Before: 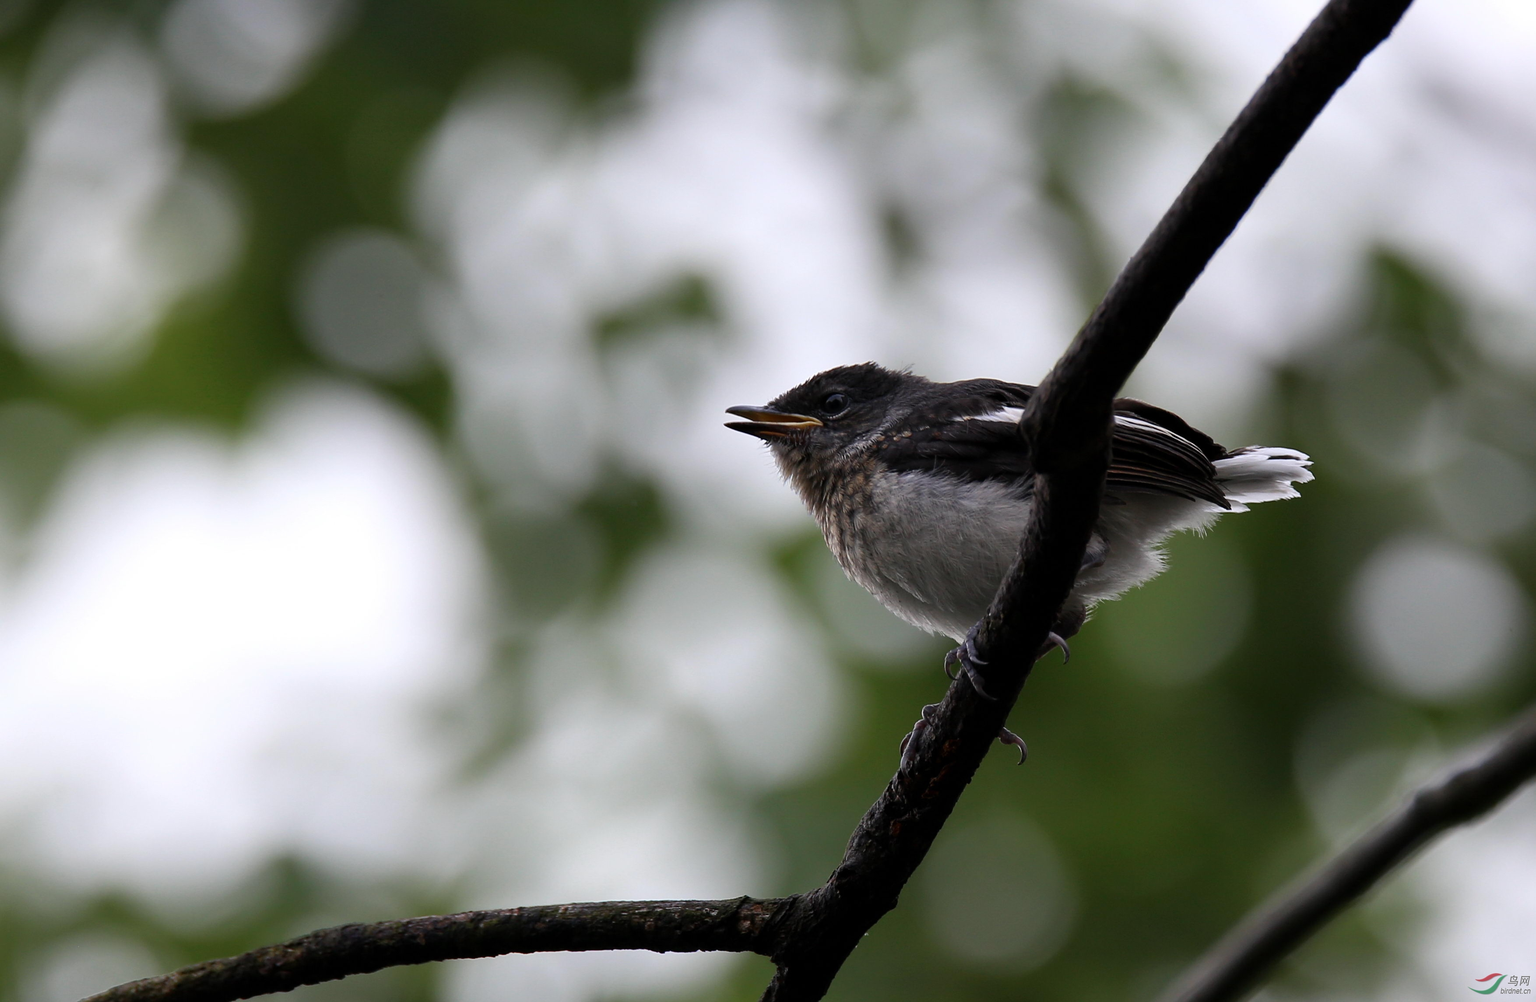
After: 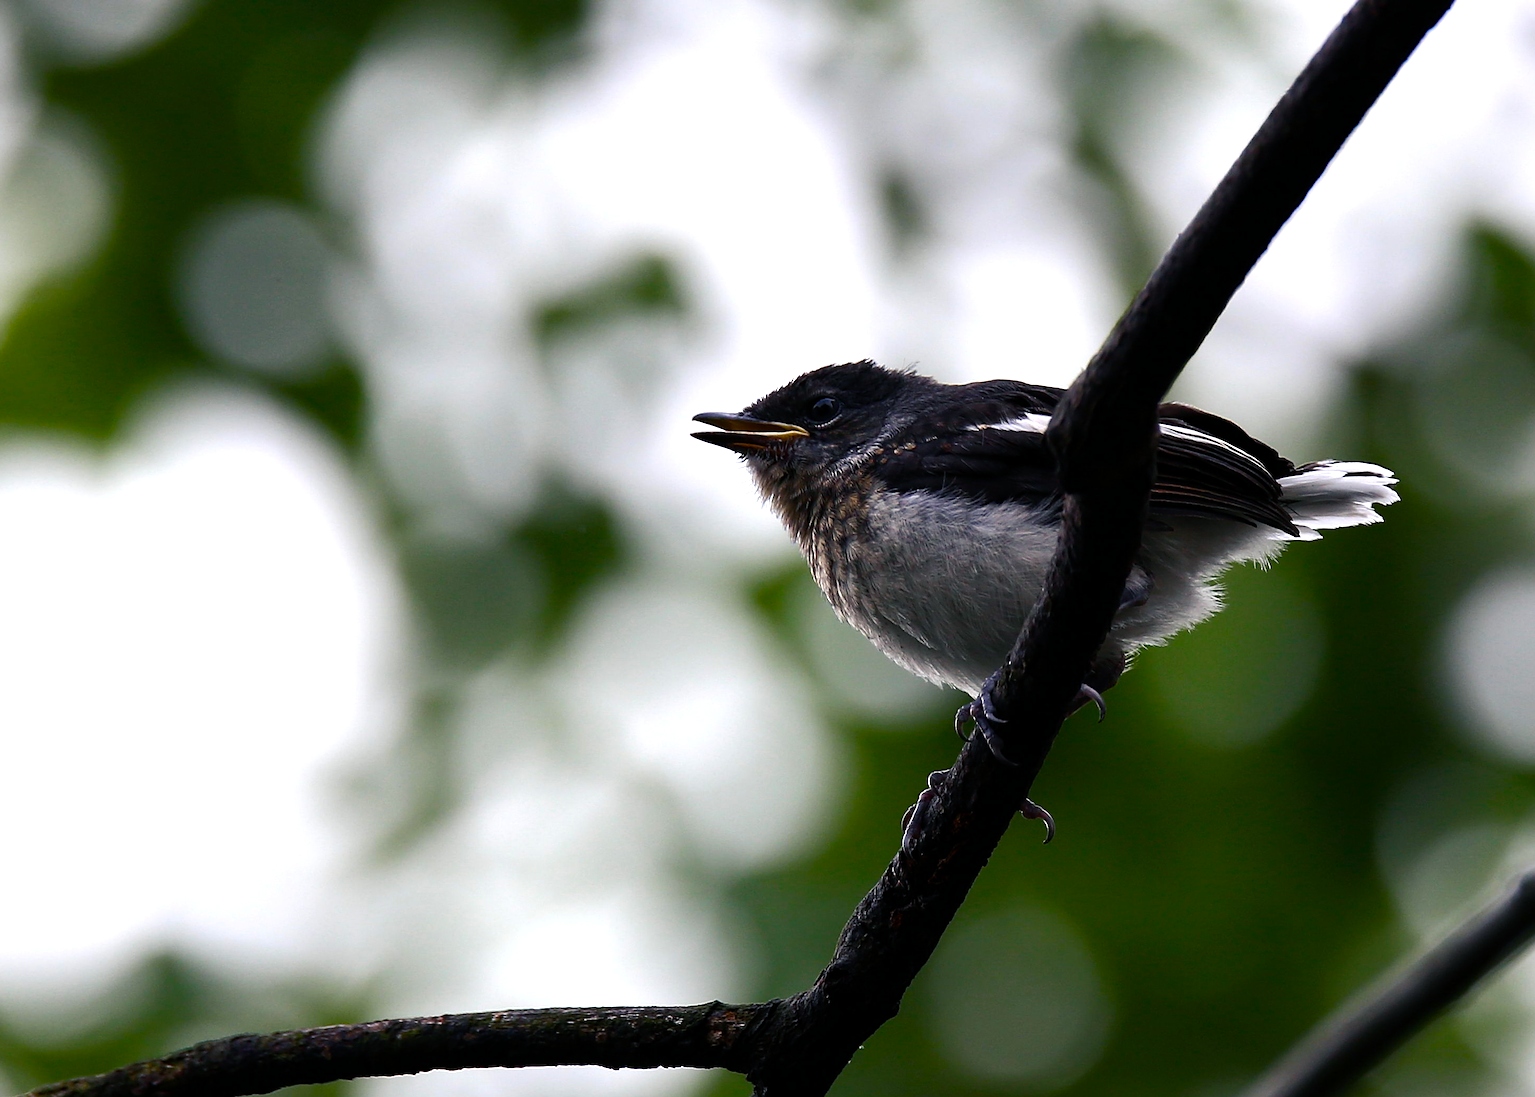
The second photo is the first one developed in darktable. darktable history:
sharpen: on, module defaults
crop: left 9.76%, top 6.317%, right 7.022%, bottom 2.486%
color balance rgb: shadows lift › chroma 4.277%, shadows lift › hue 253.39°, perceptual saturation grading › global saturation 44.25%, perceptual saturation grading › highlights -50.012%, perceptual saturation grading › shadows 30.866%, global vibrance 20%
tone equalizer: -8 EV -0.765 EV, -7 EV -0.735 EV, -6 EV -0.581 EV, -5 EV -0.405 EV, -3 EV 0.39 EV, -2 EV 0.6 EV, -1 EV 0.676 EV, +0 EV 0.72 EV, edges refinement/feathering 500, mask exposure compensation -1.57 EV, preserve details no
